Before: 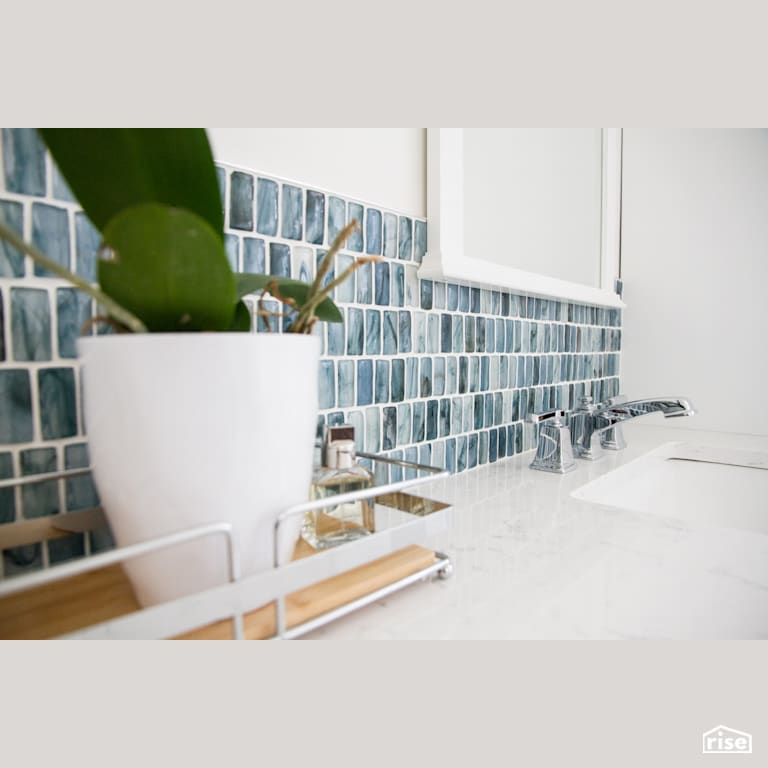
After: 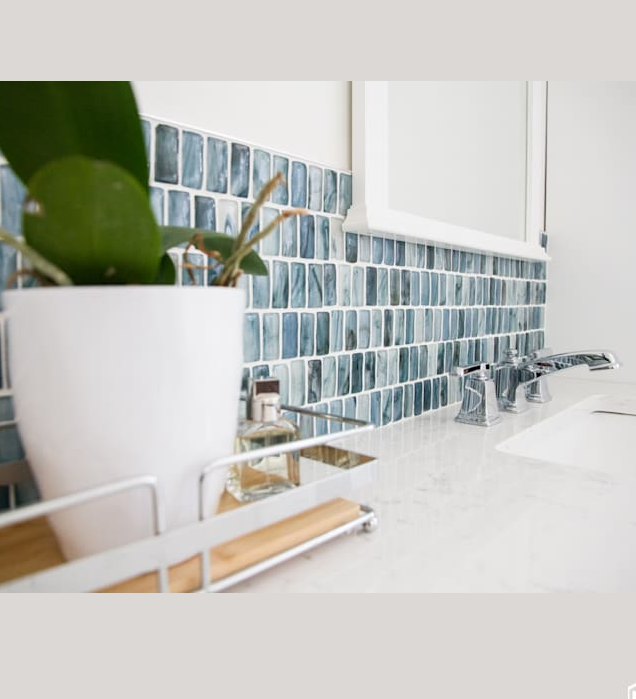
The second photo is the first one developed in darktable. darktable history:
crop: left 9.824%, top 6.245%, right 7.341%, bottom 2.624%
